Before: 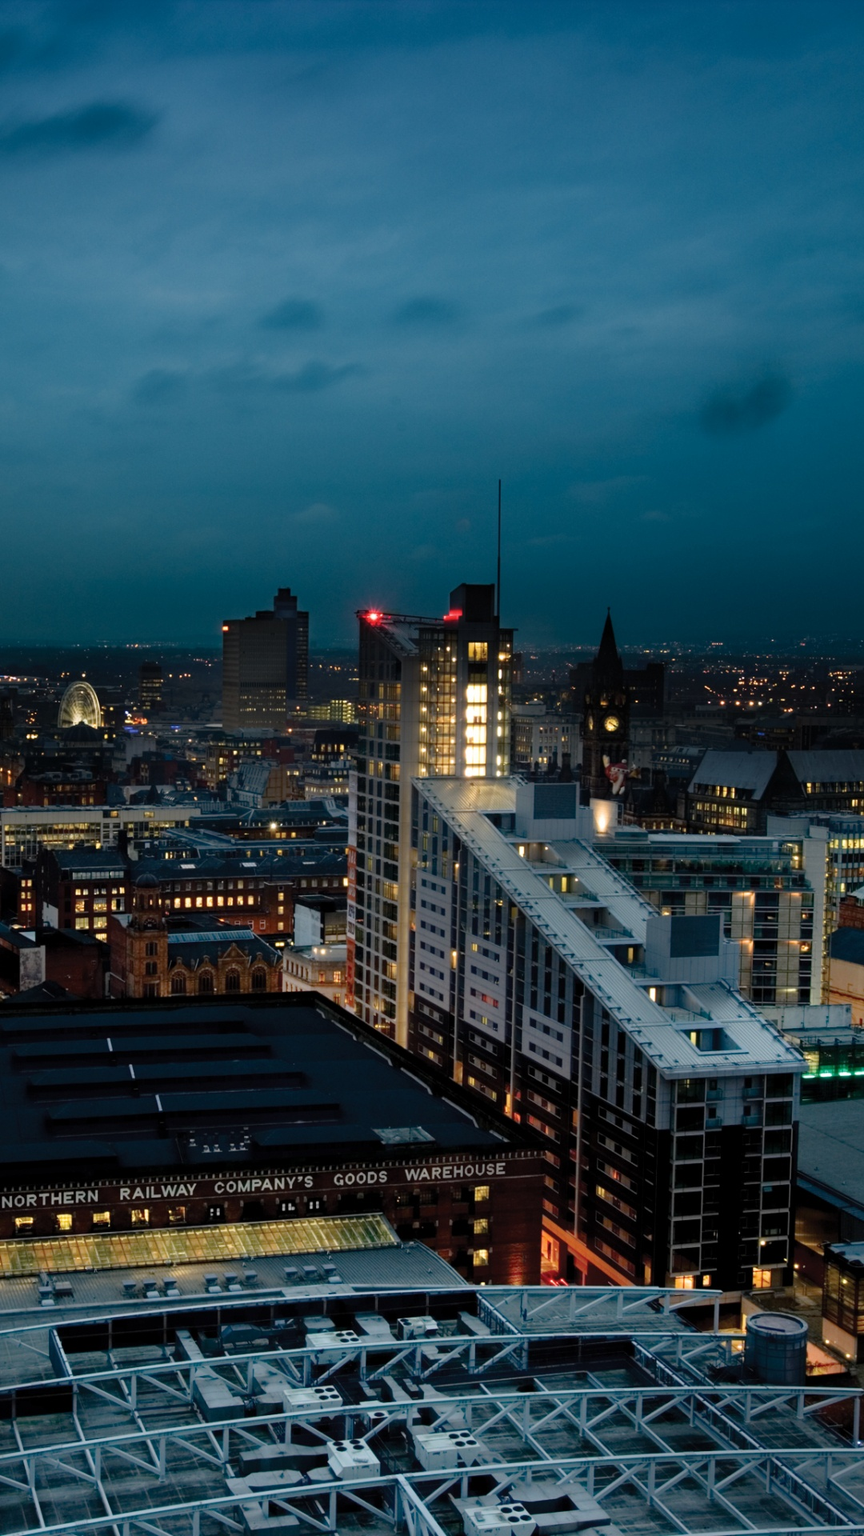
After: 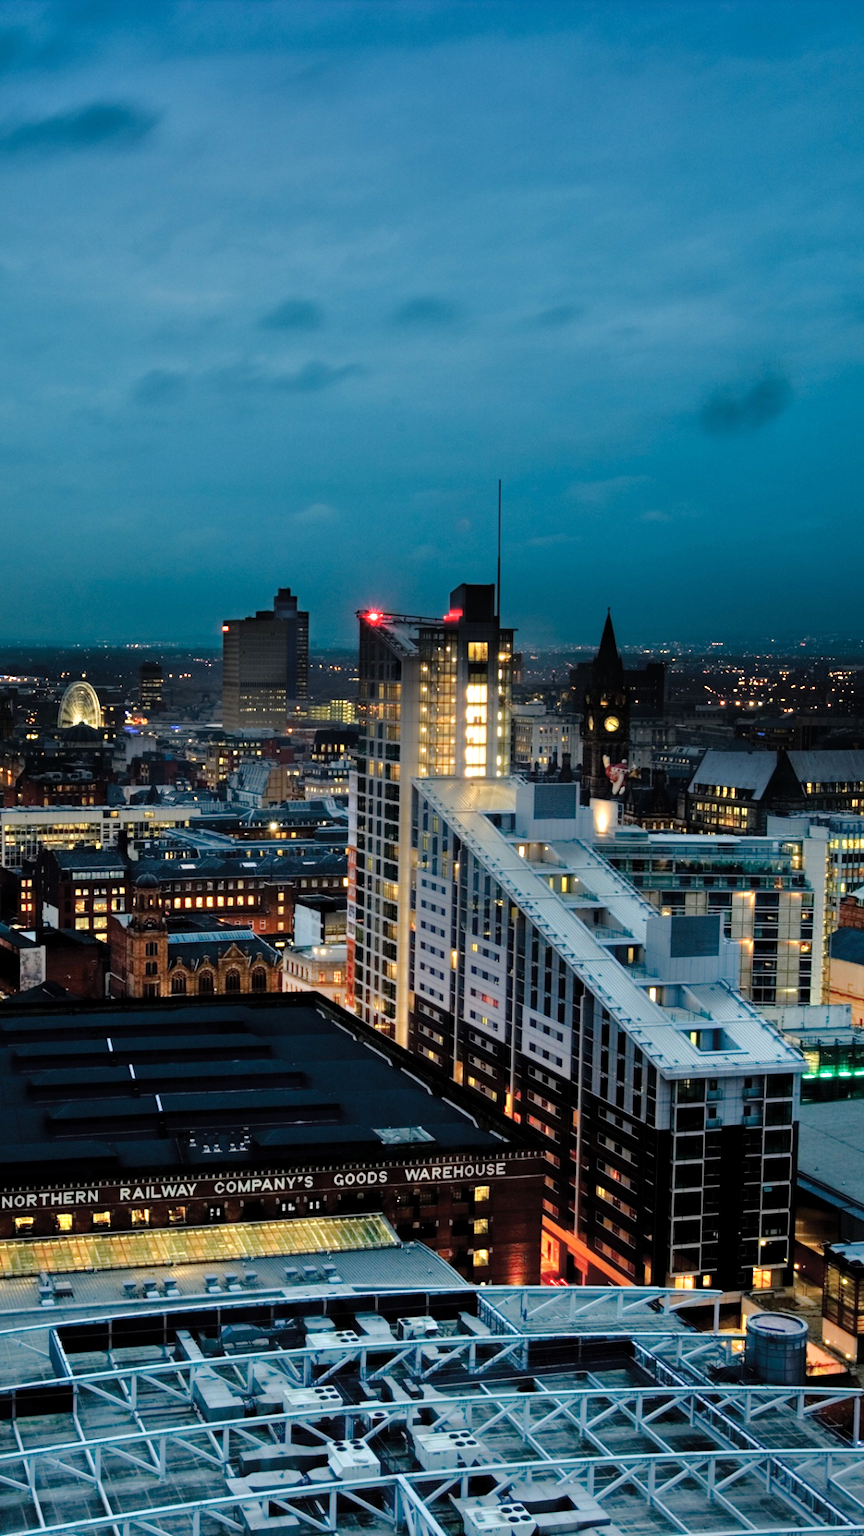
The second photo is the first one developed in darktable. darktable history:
exposure: compensate highlight preservation false
tone equalizer: -7 EV 0.15 EV, -6 EV 0.6 EV, -5 EV 1.15 EV, -4 EV 1.33 EV, -3 EV 1.15 EV, -2 EV 0.6 EV, -1 EV 0.15 EV, mask exposure compensation -0.5 EV
